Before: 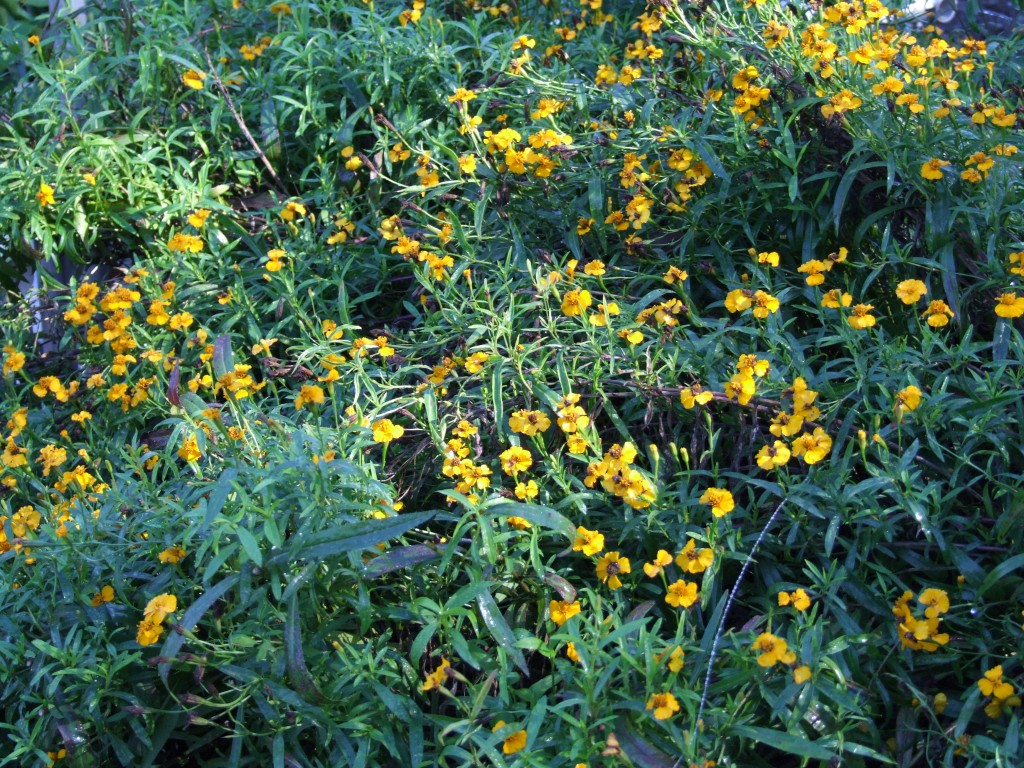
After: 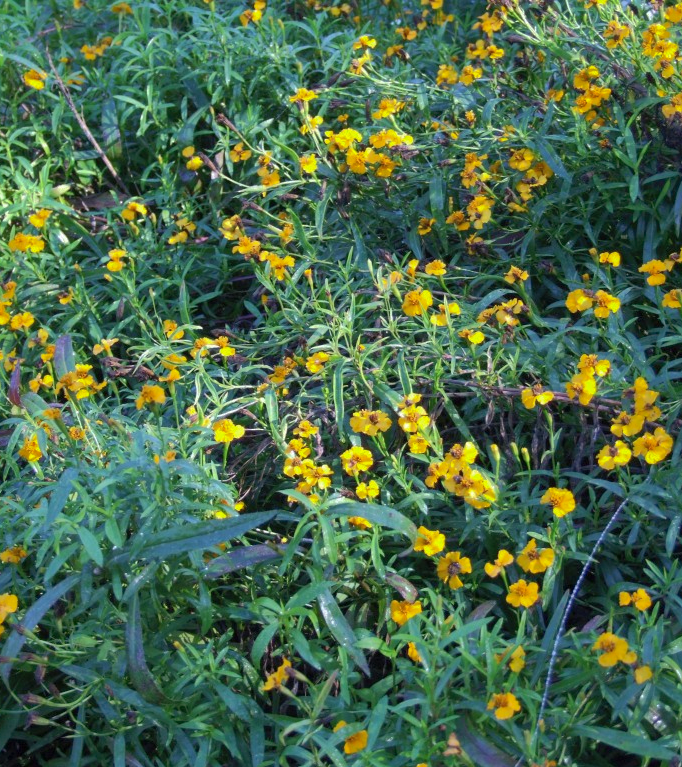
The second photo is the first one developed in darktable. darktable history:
crop and rotate: left 15.546%, right 17.787%
shadows and highlights: highlights -60
